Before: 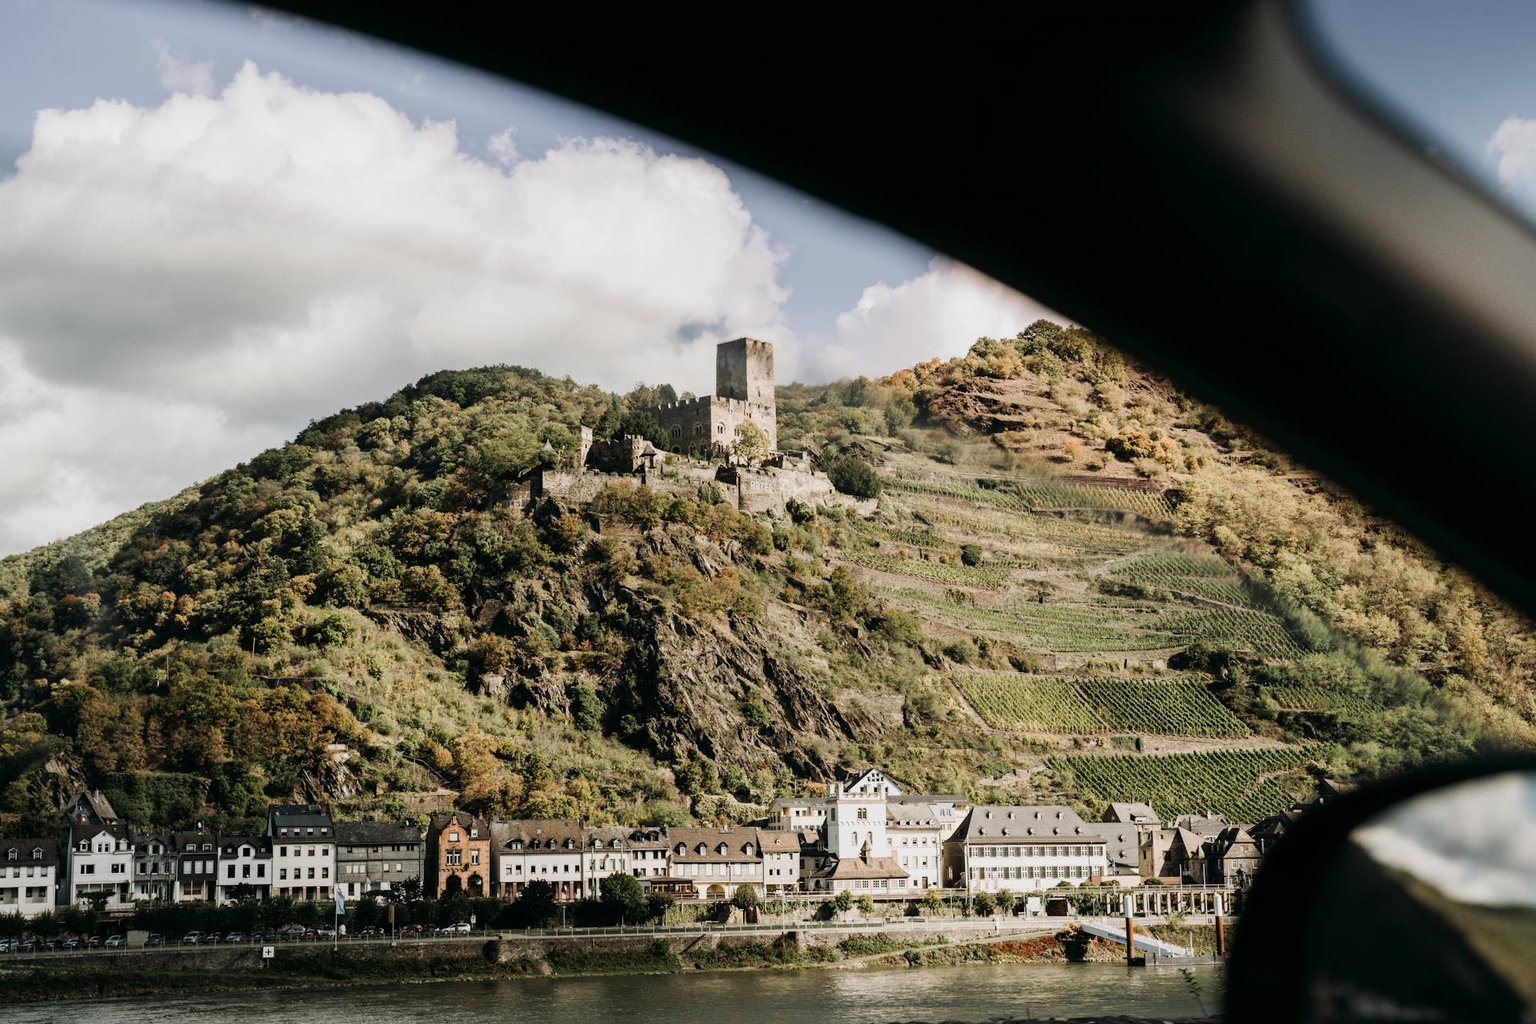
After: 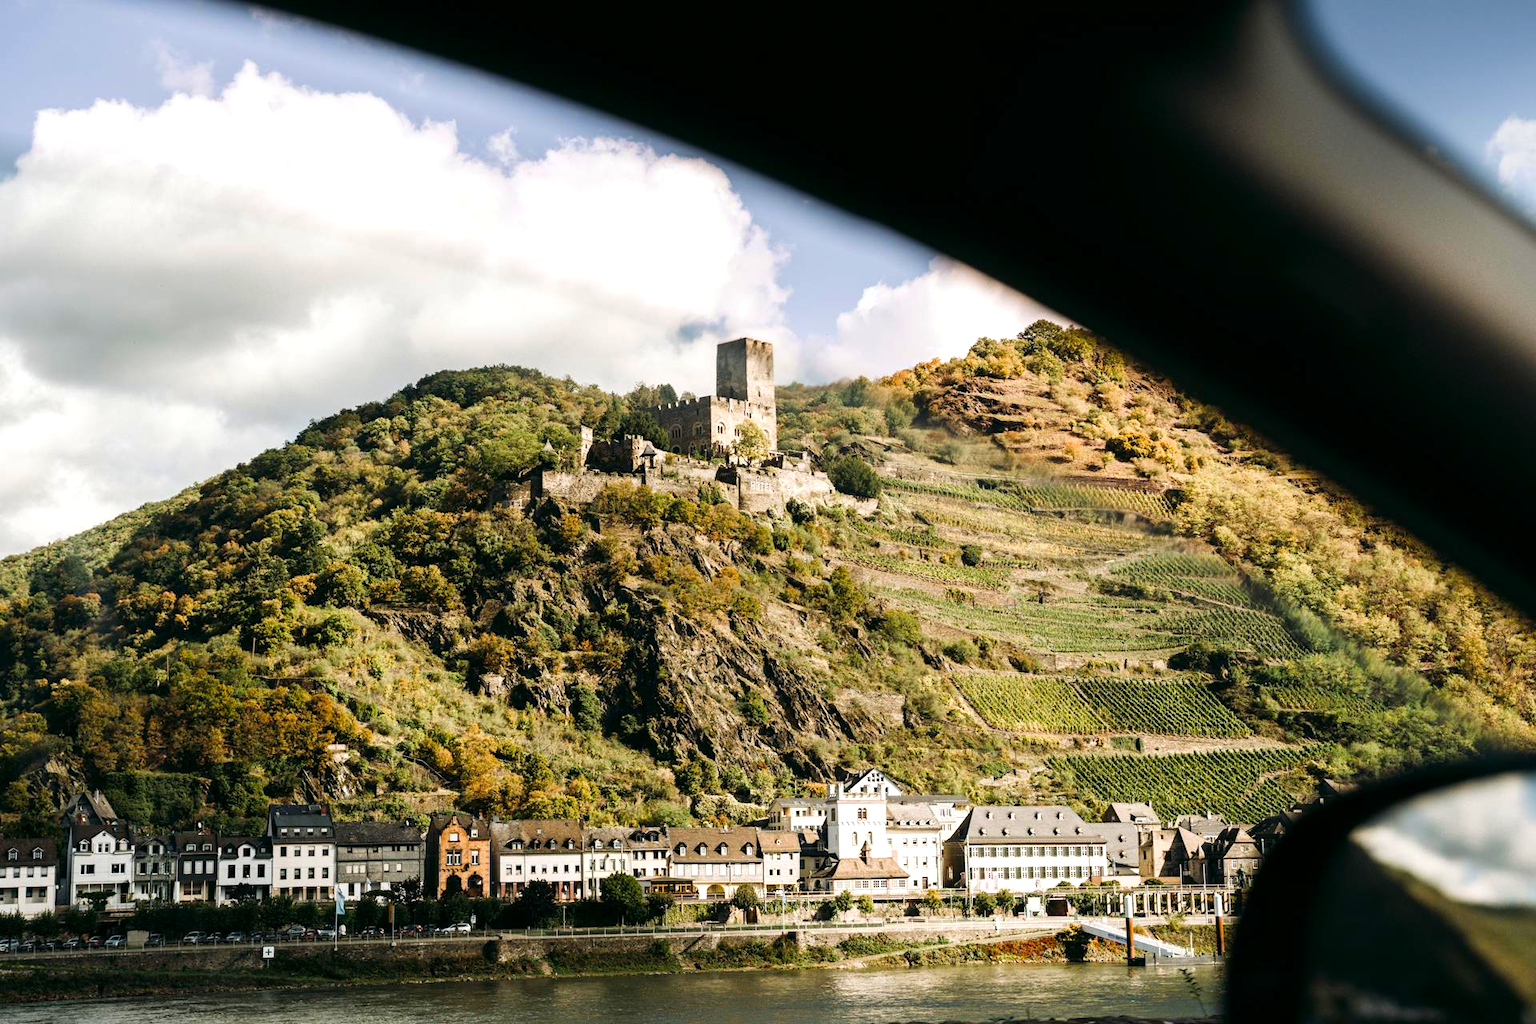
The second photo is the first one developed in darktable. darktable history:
color balance rgb: perceptual saturation grading › global saturation 25.404%, perceptual brilliance grading › global brilliance 12.541%, global vibrance 20%
